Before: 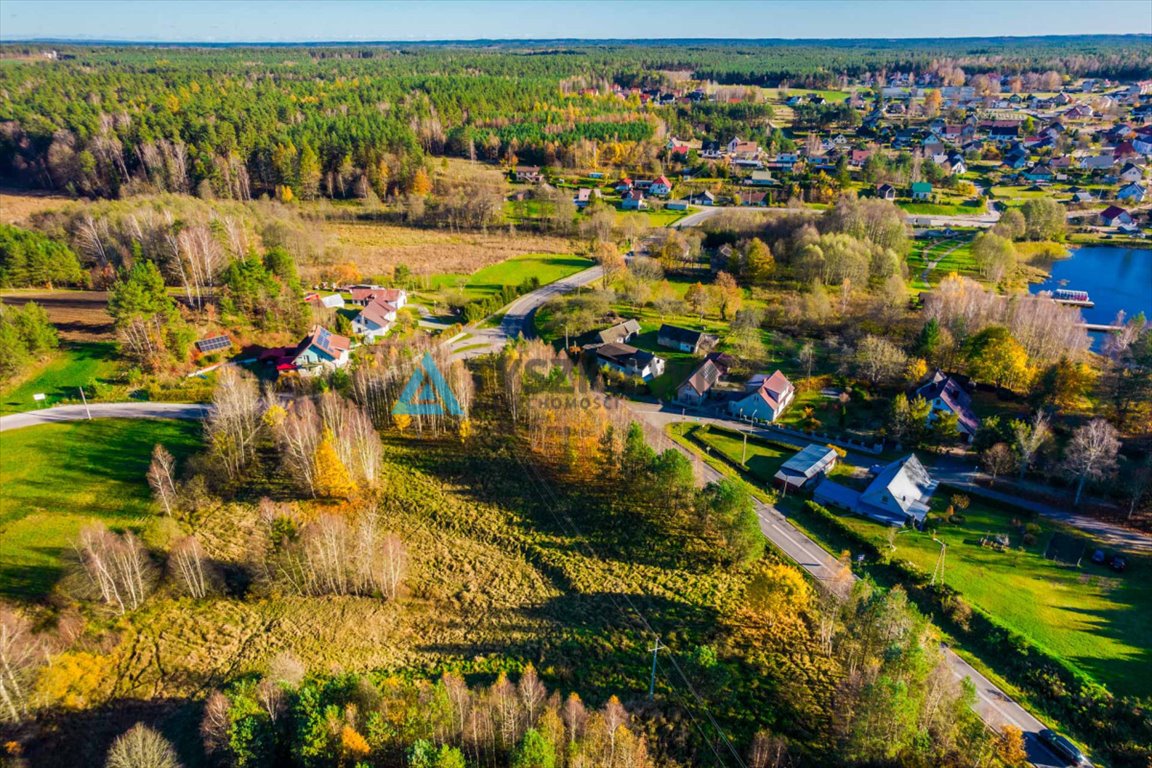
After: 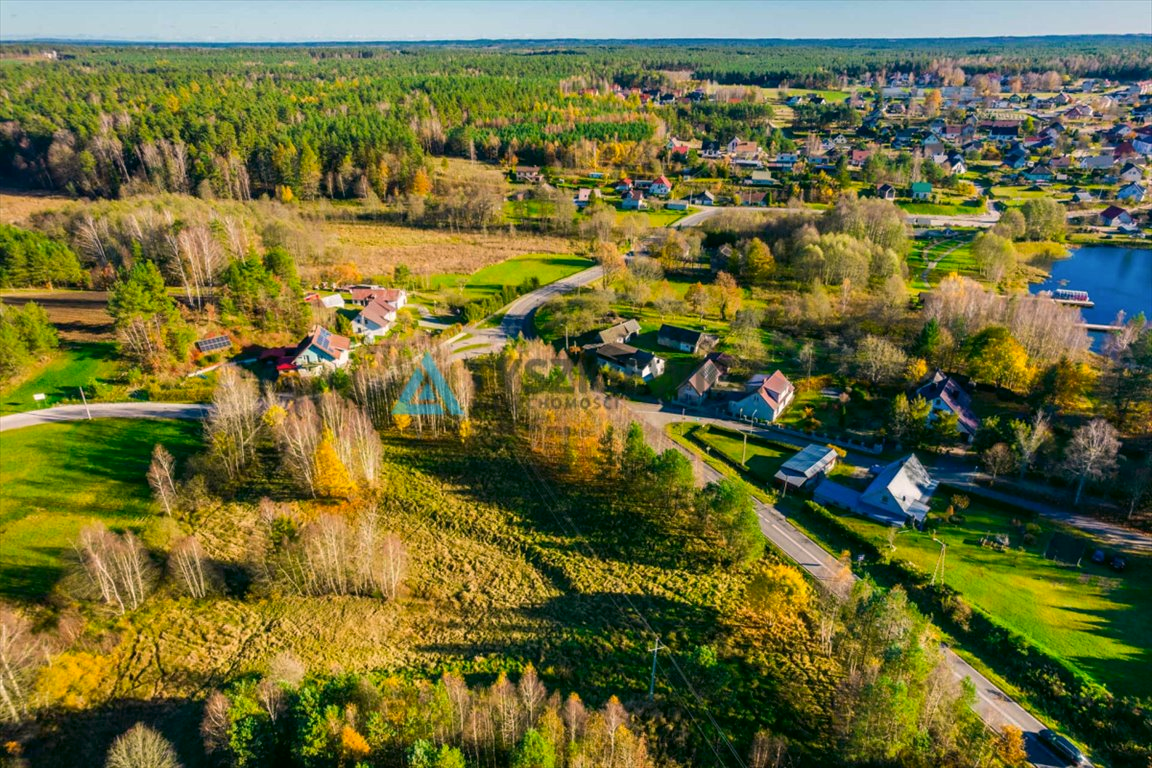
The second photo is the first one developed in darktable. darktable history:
color correction: highlights a* 3.94, highlights b* 4.92, shadows a* -7.5, shadows b* 4.79
